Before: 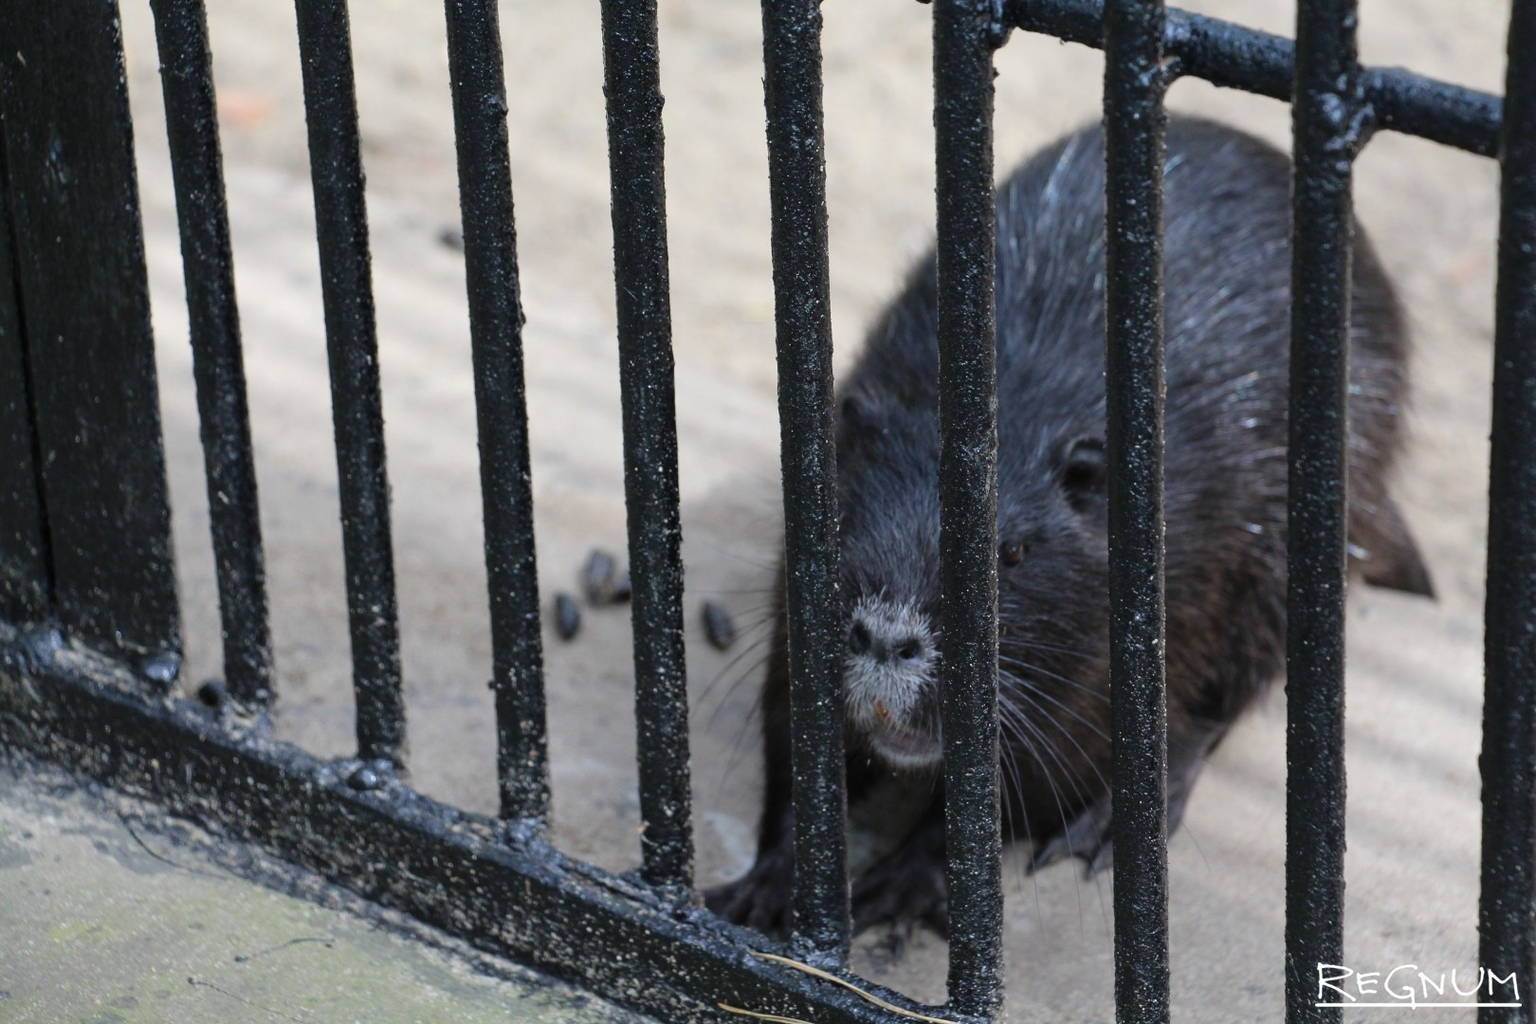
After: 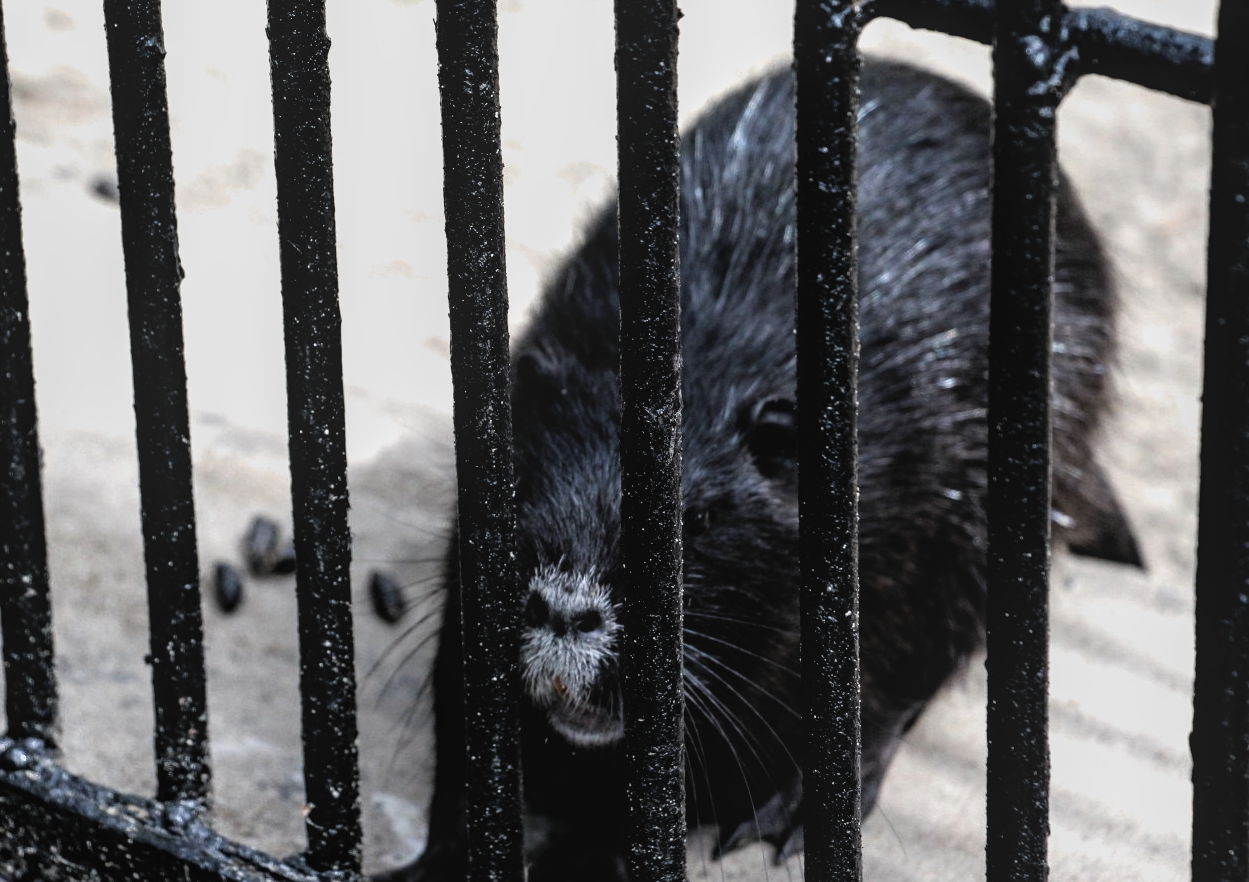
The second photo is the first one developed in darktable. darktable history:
local contrast: on, module defaults
filmic rgb: black relative exposure -8.22 EV, white relative exposure 2.2 EV, hardness 7.05, latitude 84.95%, contrast 1.681, highlights saturation mix -3.79%, shadows ↔ highlights balance -2.78%, color science v6 (2022)
crop: left 22.871%, top 5.882%, bottom 11.648%
contrast brightness saturation: contrast -0.076, brightness -0.036, saturation -0.115
